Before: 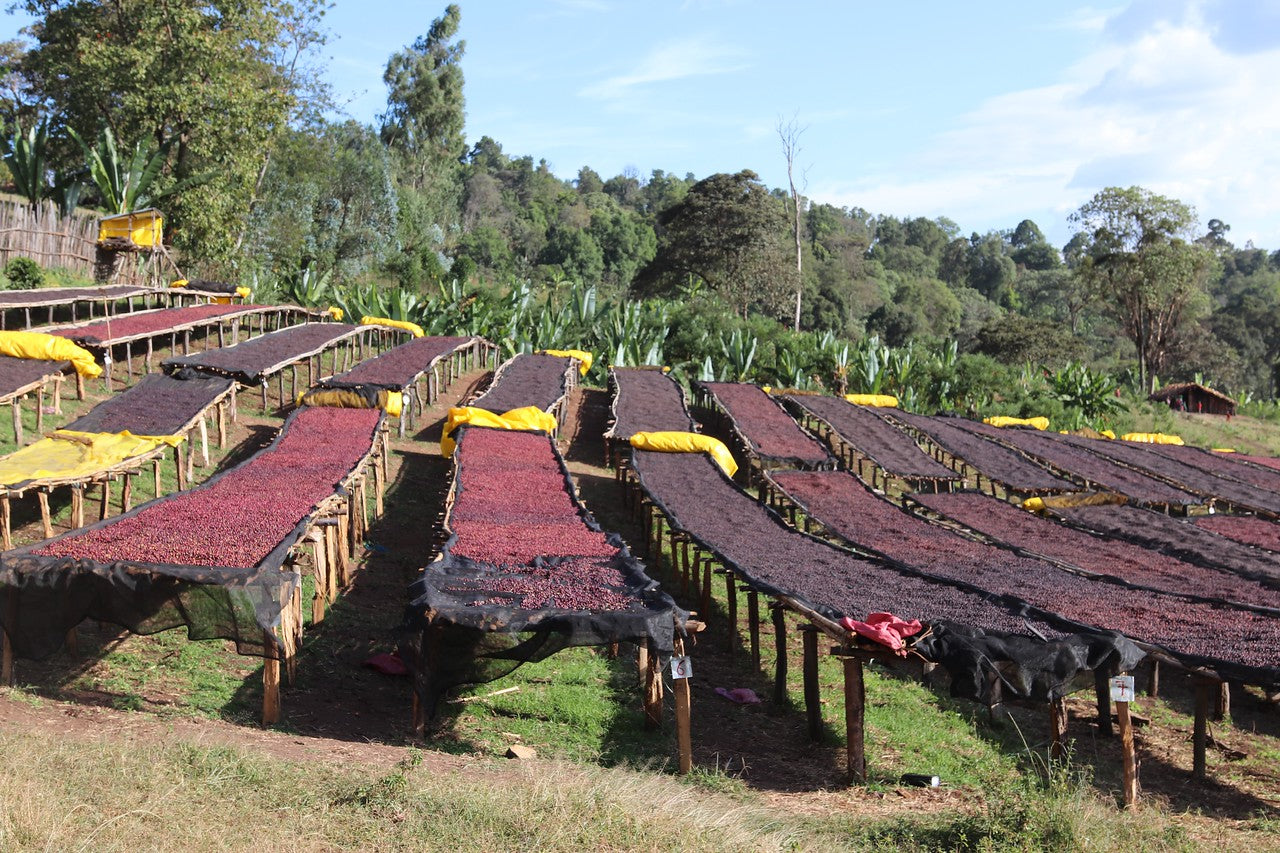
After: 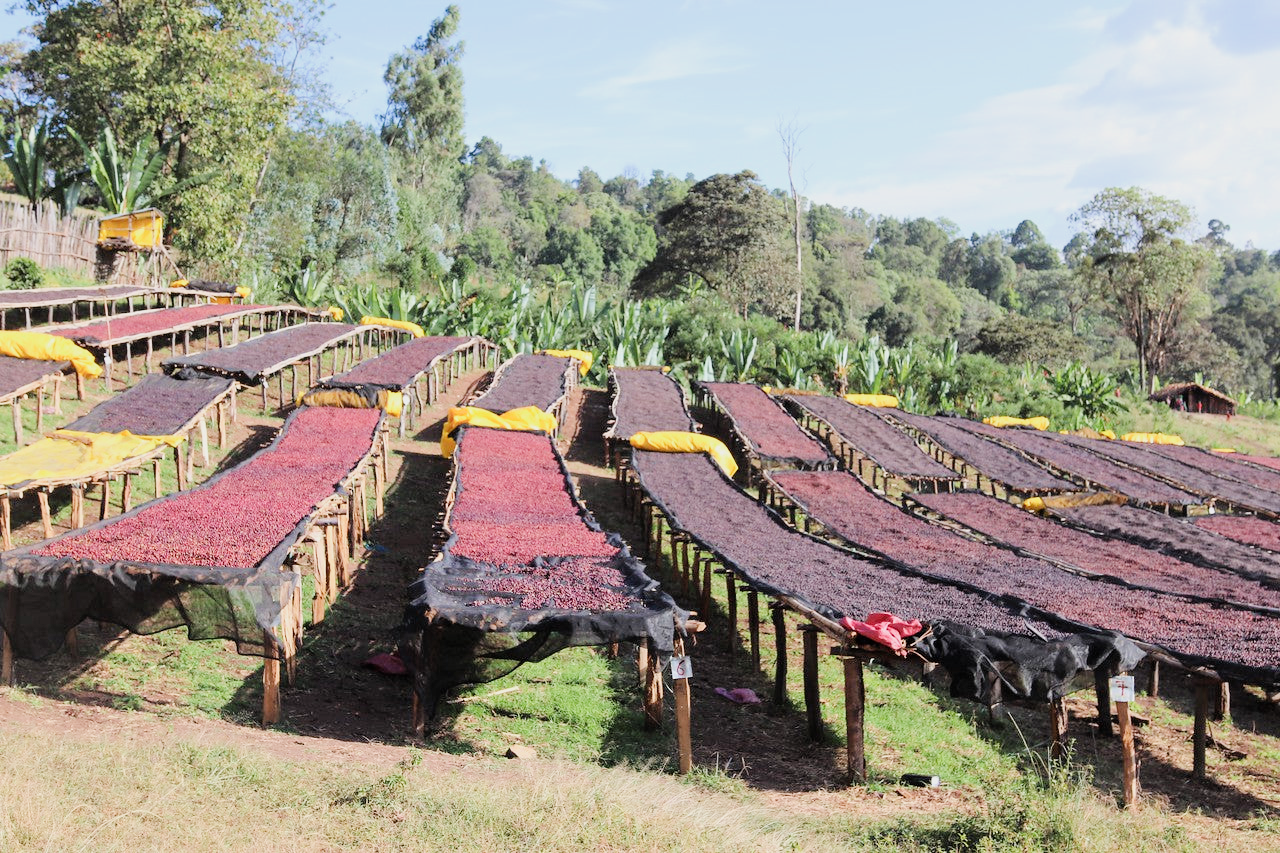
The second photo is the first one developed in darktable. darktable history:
exposure: black level correction 0, exposure 1.2 EV, compensate highlight preservation false
filmic rgb: black relative exposure -7.21 EV, white relative exposure 5.39 EV, hardness 3.03
